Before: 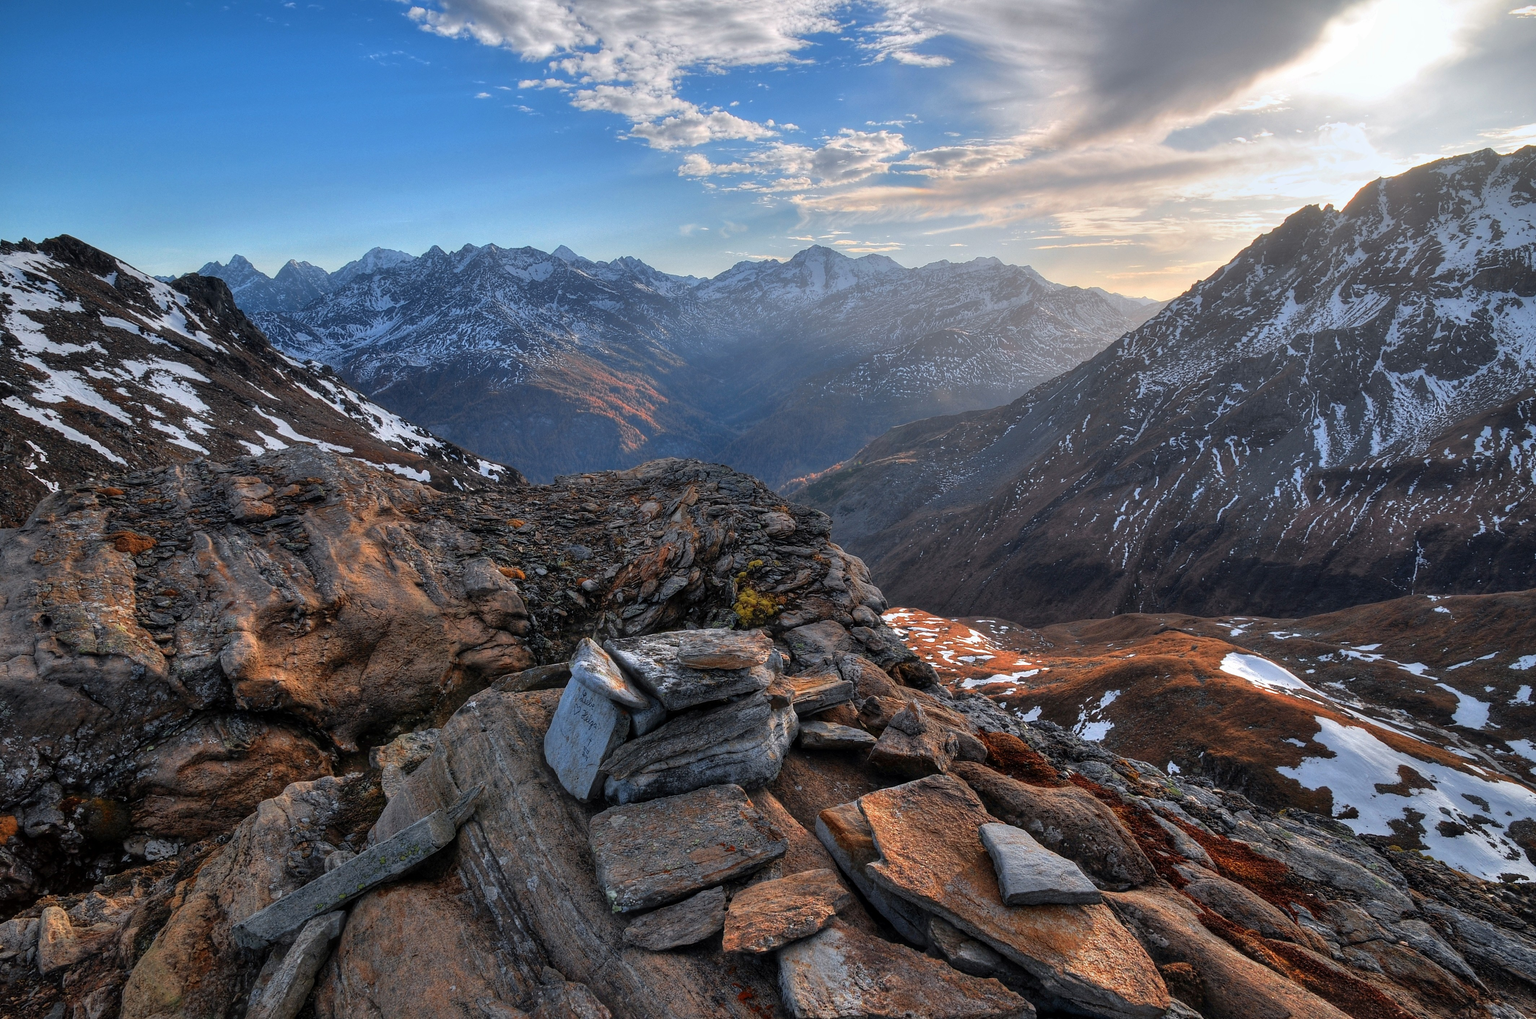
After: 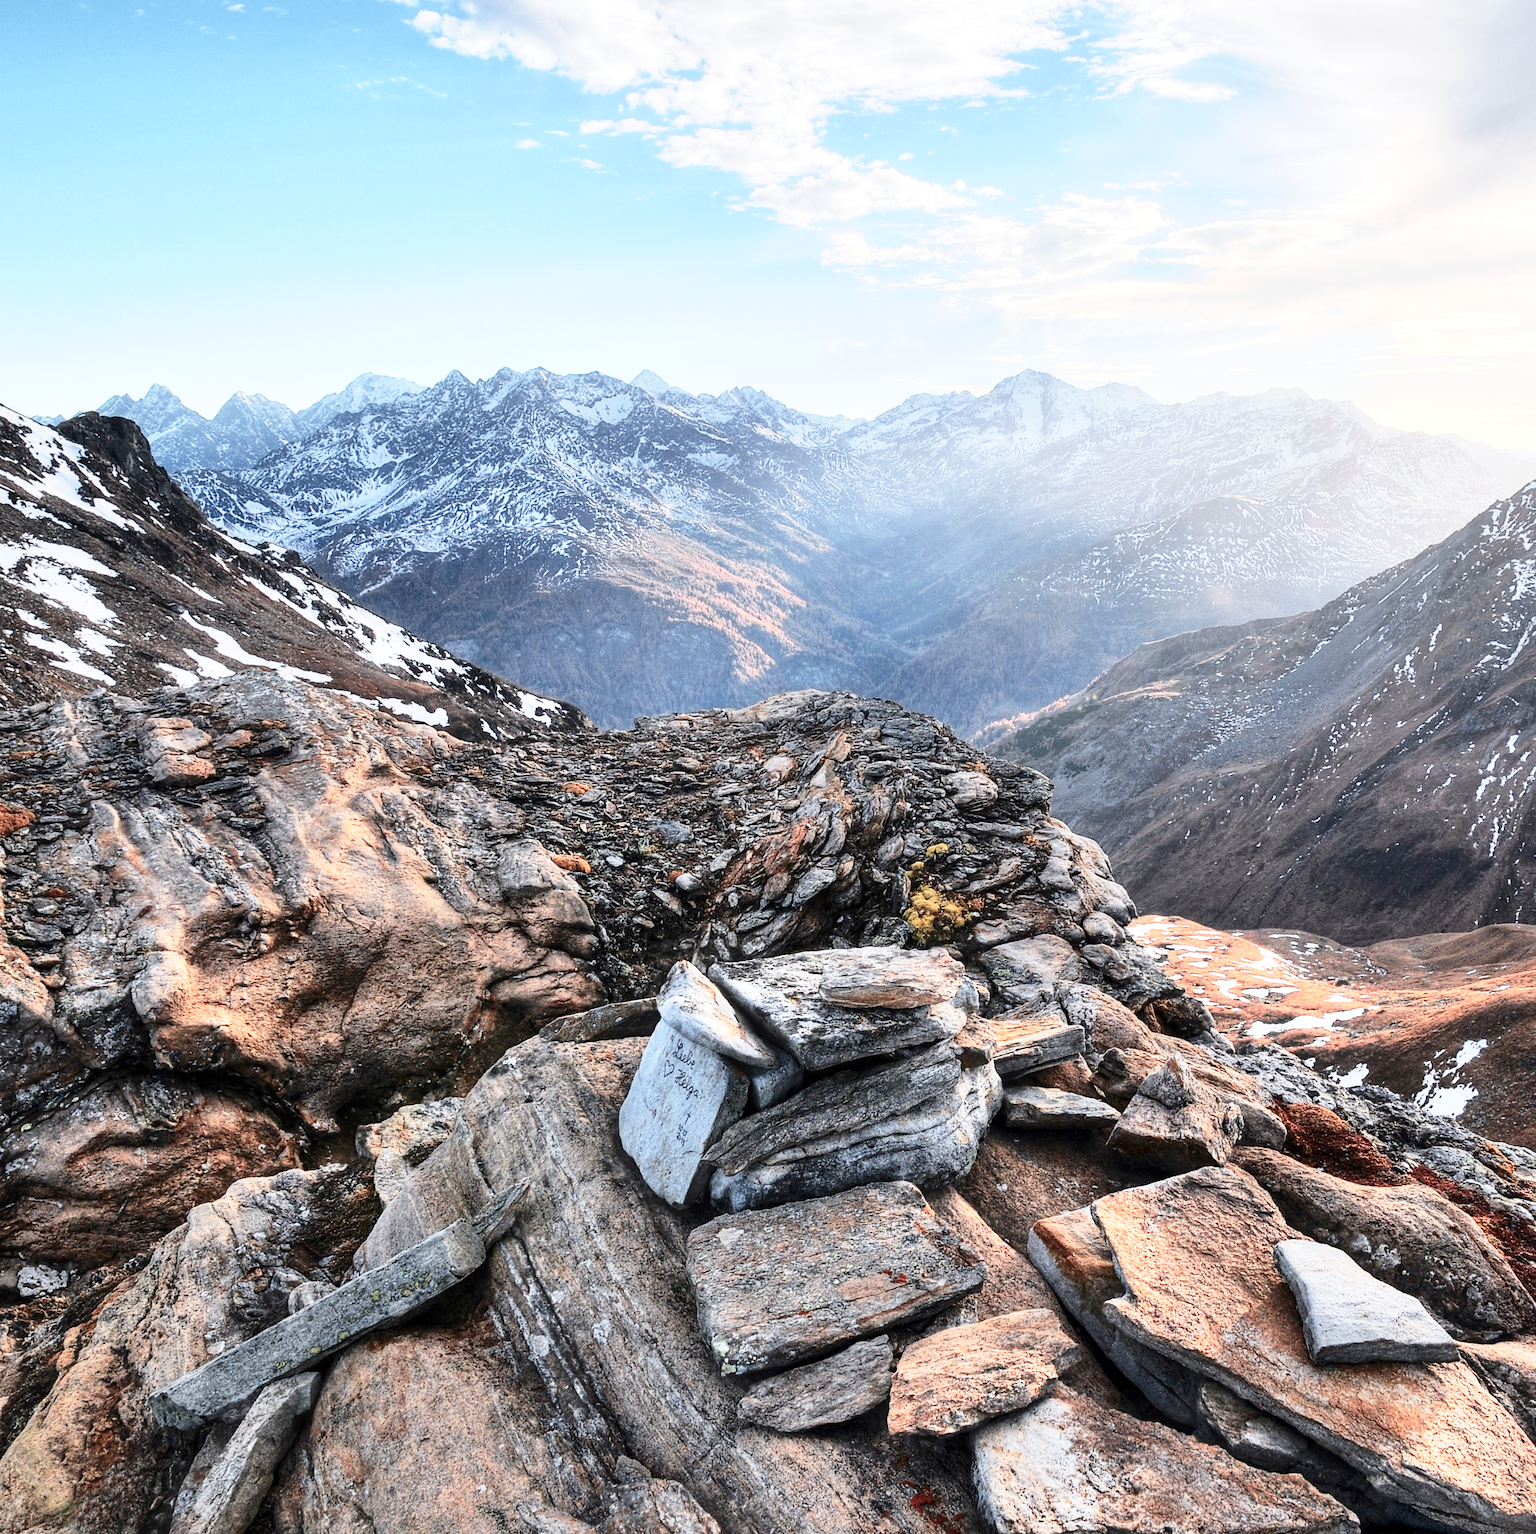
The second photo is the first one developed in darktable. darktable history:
crop and rotate: left 8.675%, right 24.912%
exposure: black level correction 0, exposure 1.2 EV, compensate highlight preservation false
contrast brightness saturation: contrast 0.248, saturation -0.316
base curve: curves: ch0 [(0, 0) (0.088, 0.125) (0.176, 0.251) (0.354, 0.501) (0.613, 0.749) (1, 0.877)], preserve colors none
color zones: curves: ch1 [(0.263, 0.53) (0.376, 0.287) (0.487, 0.512) (0.748, 0.547) (1, 0.513)]; ch2 [(0.262, 0.45) (0.751, 0.477)]
